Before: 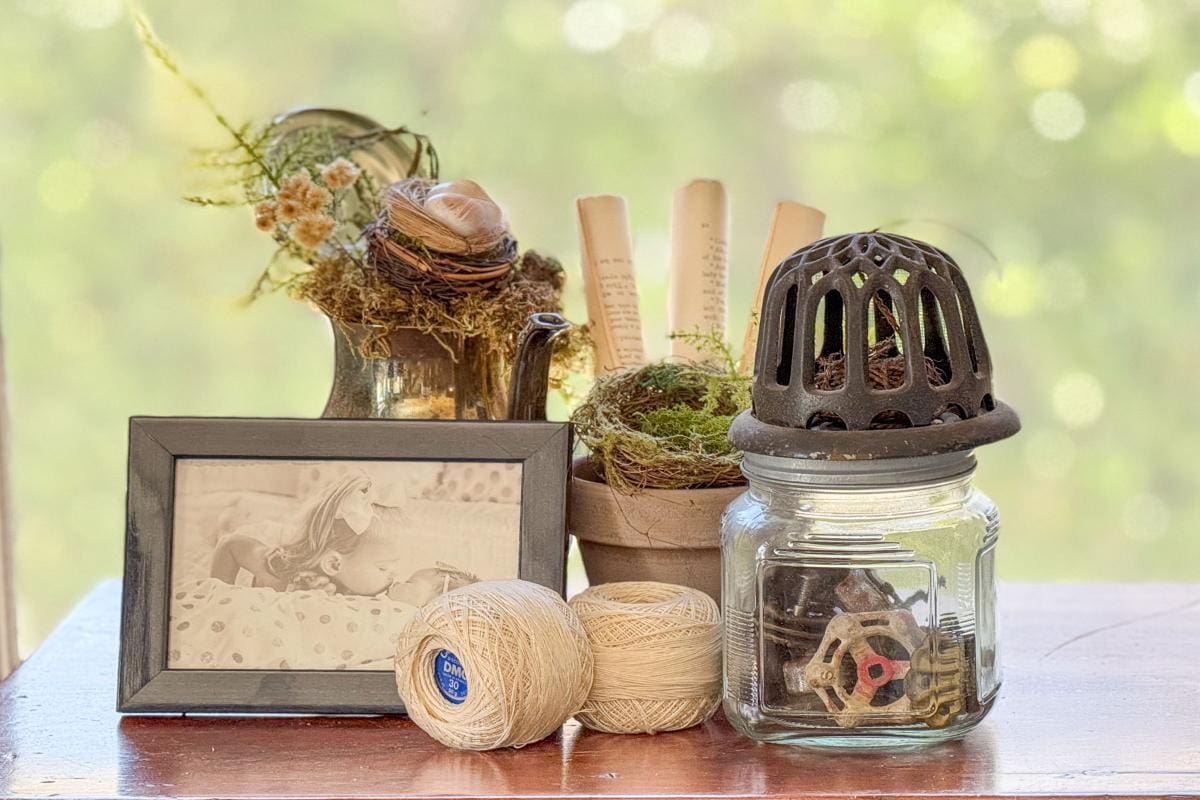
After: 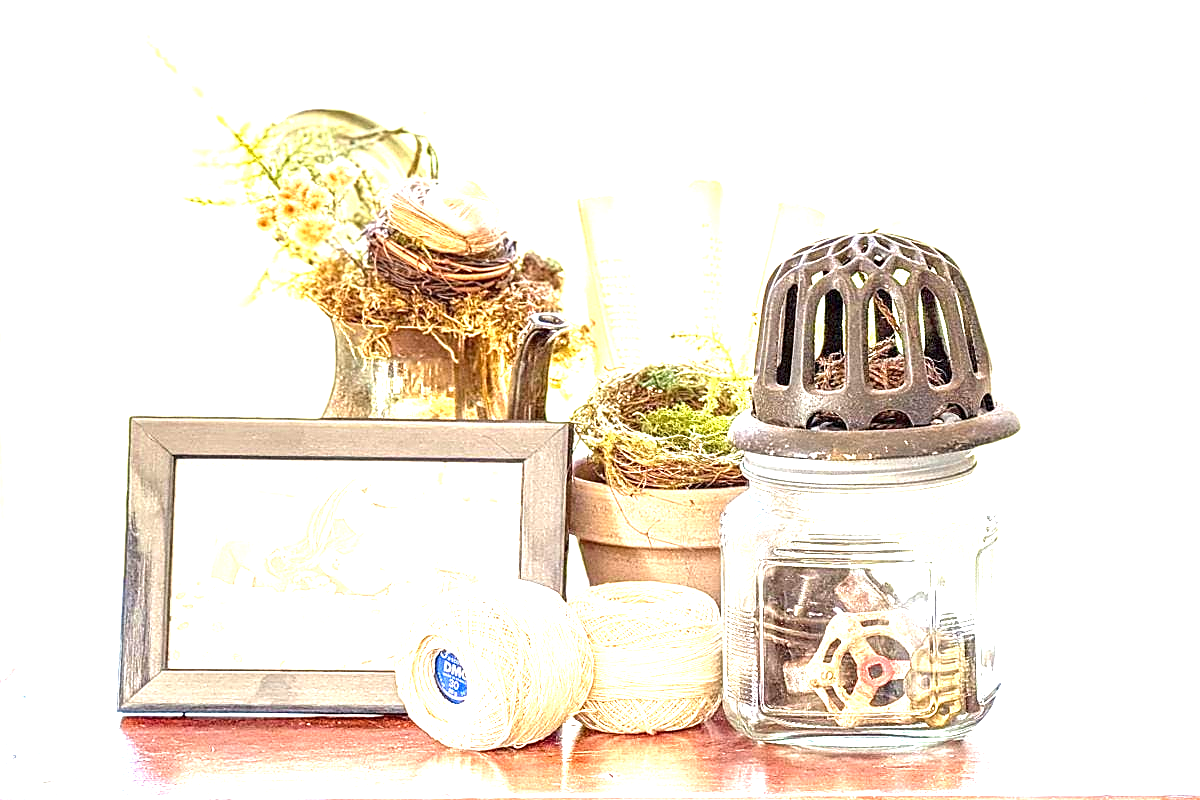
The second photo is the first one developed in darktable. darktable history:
exposure: black level correction 0, exposure 2.12 EV, compensate exposure bias true, compensate highlight preservation false
sharpen: on, module defaults
